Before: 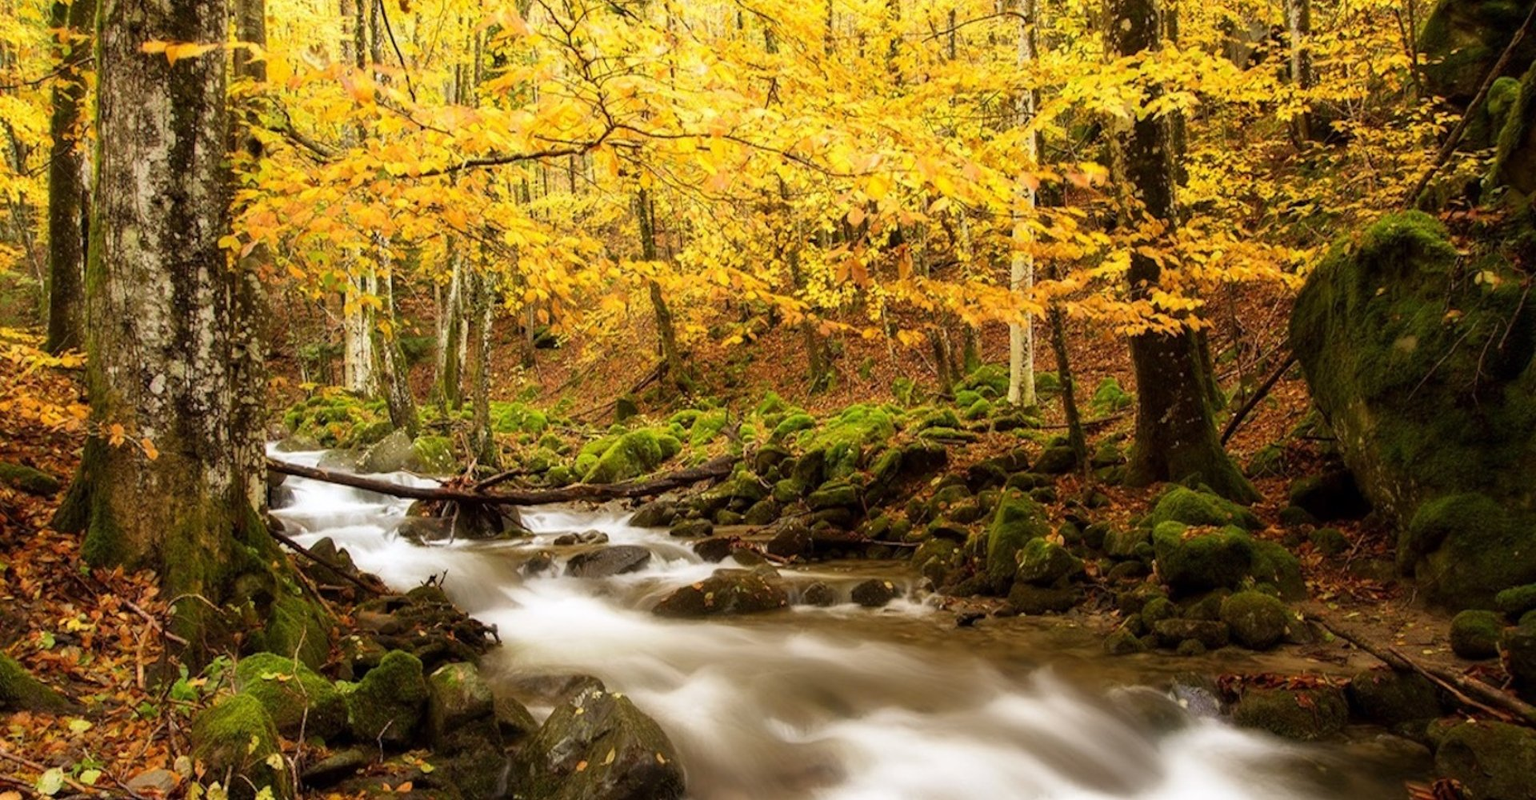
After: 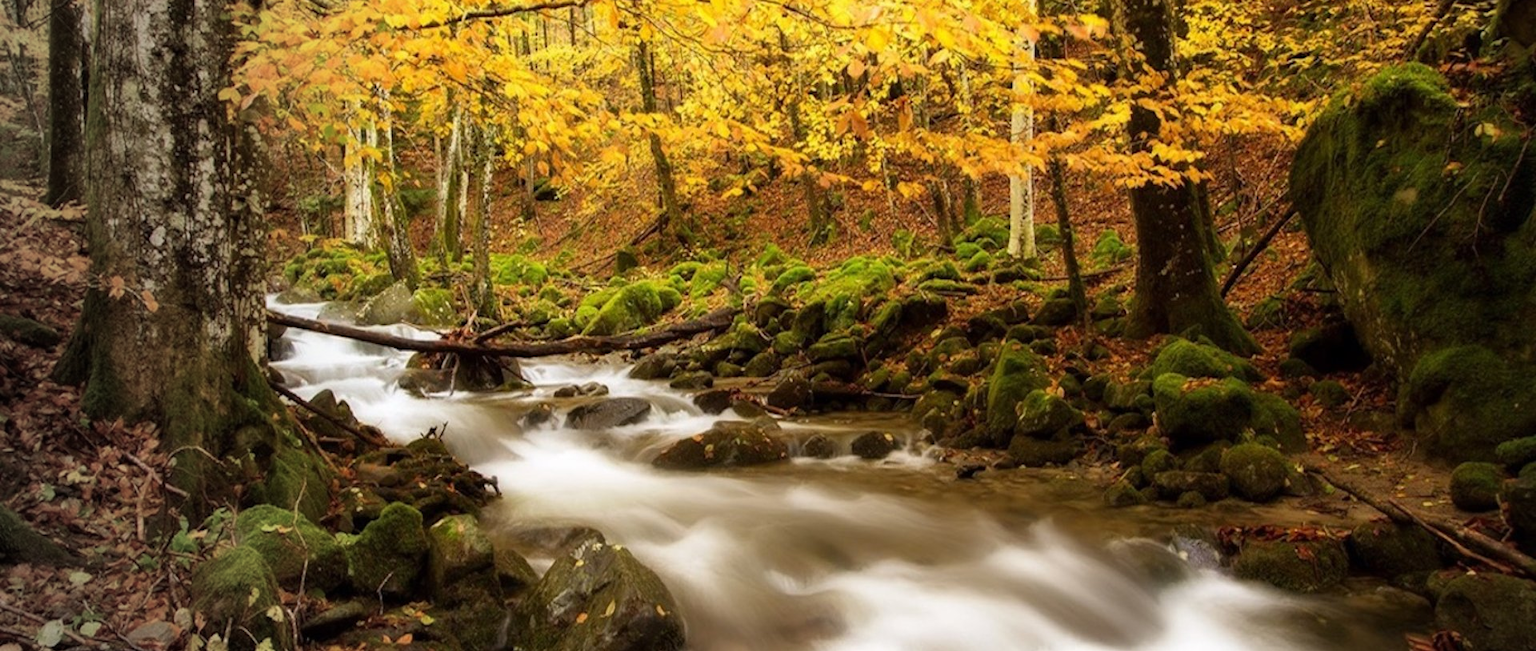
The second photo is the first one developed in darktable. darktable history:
crop and rotate: top 18.507%
vignetting: fall-off start 73.57%, center (0.22, -0.235)
